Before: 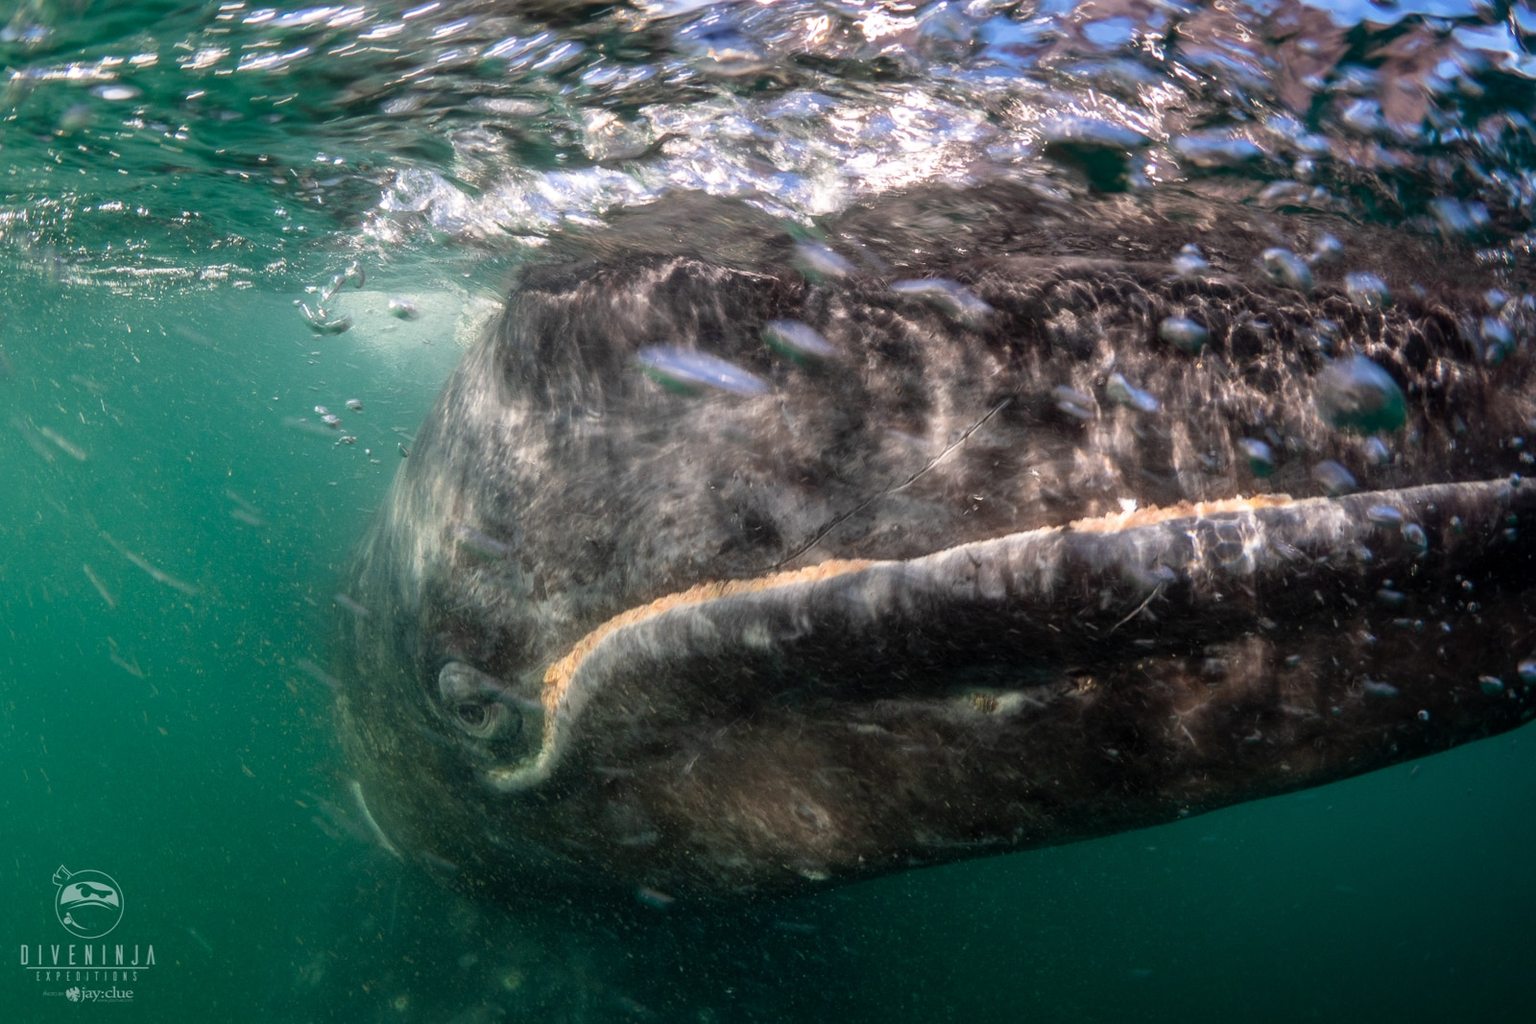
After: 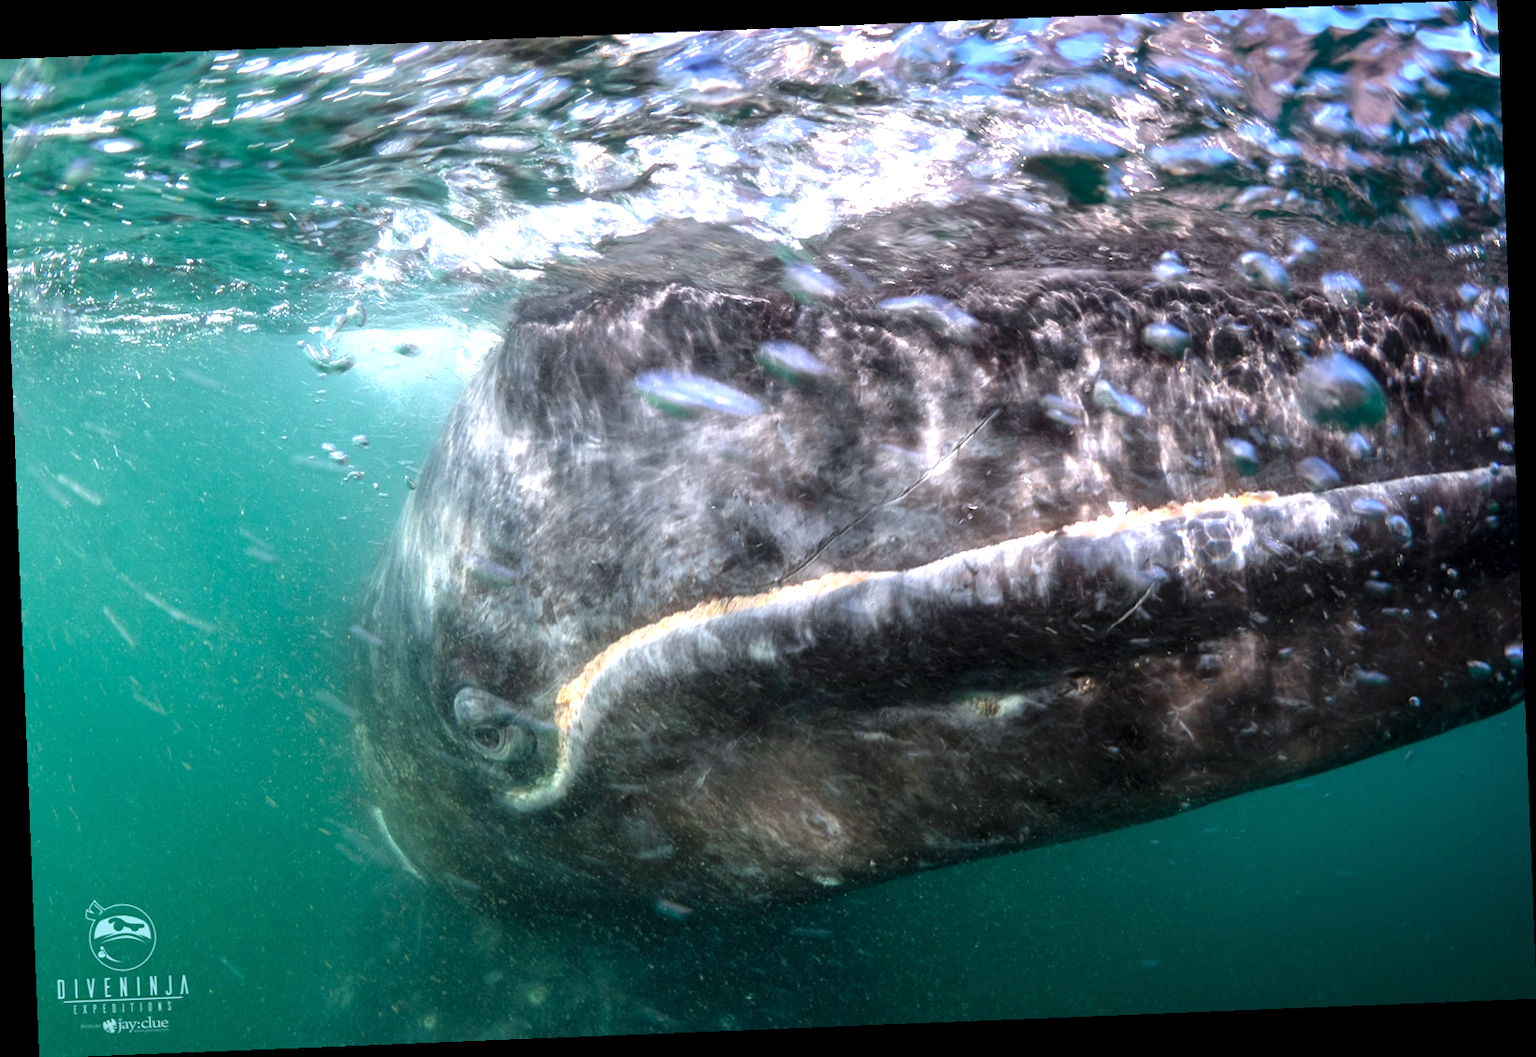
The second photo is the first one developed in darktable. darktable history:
exposure: exposure 1 EV, compensate highlight preservation false
rotate and perspective: rotation -2.29°, automatic cropping off
white balance: red 0.931, blue 1.11
